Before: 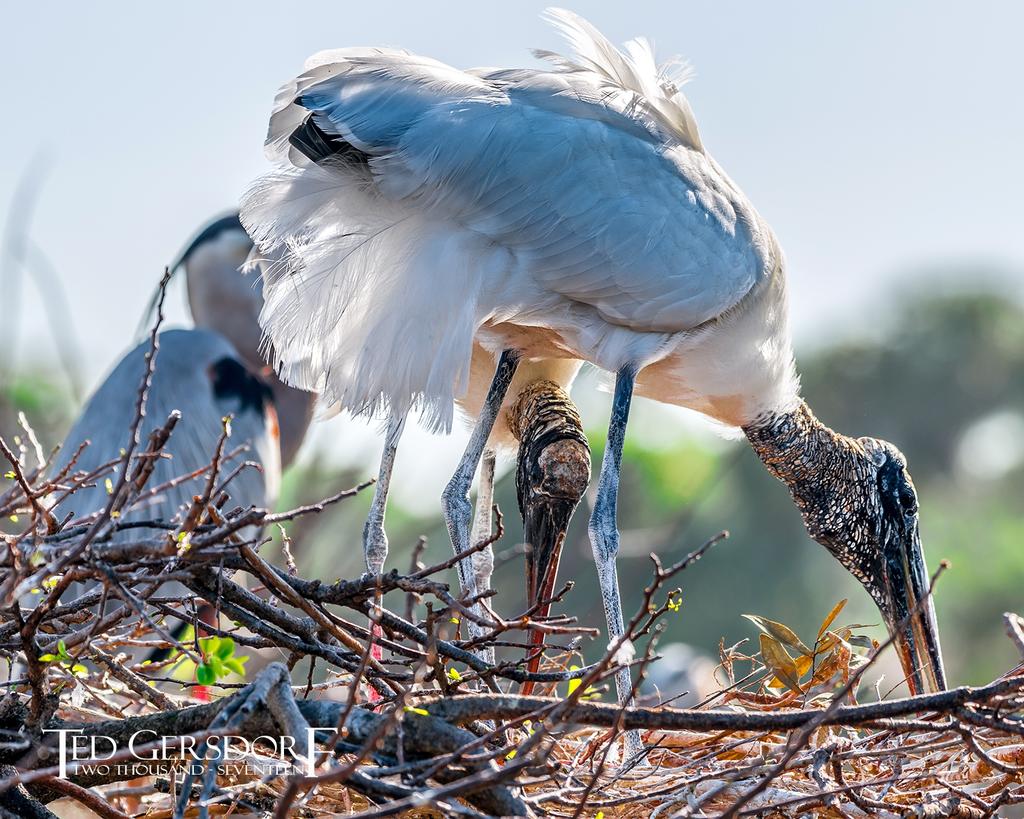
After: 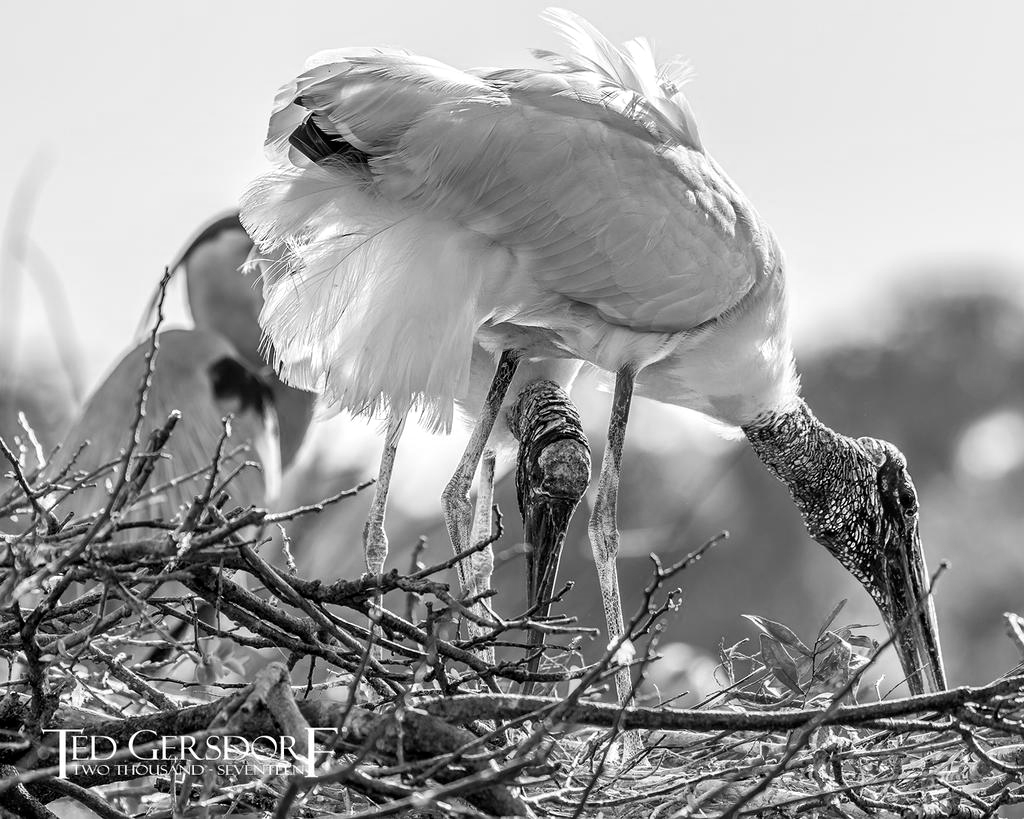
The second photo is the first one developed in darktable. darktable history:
exposure: black level correction 0.001, compensate highlight preservation false
color calibration: output gray [0.22, 0.42, 0.37, 0], x 0.381, y 0.391, temperature 4089.76 K
